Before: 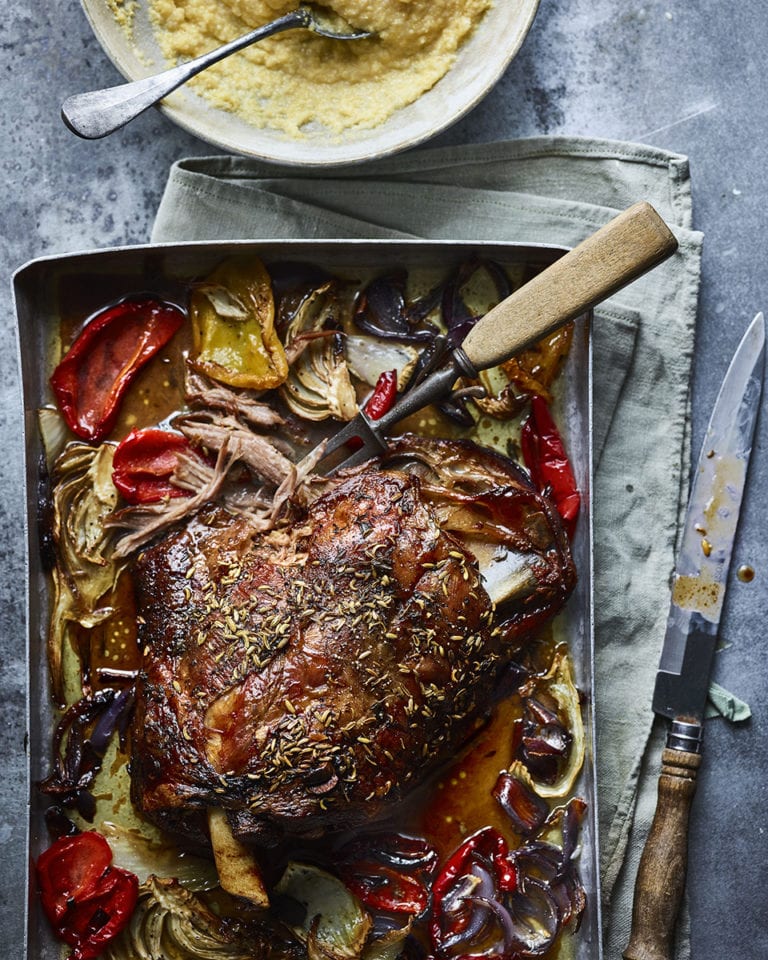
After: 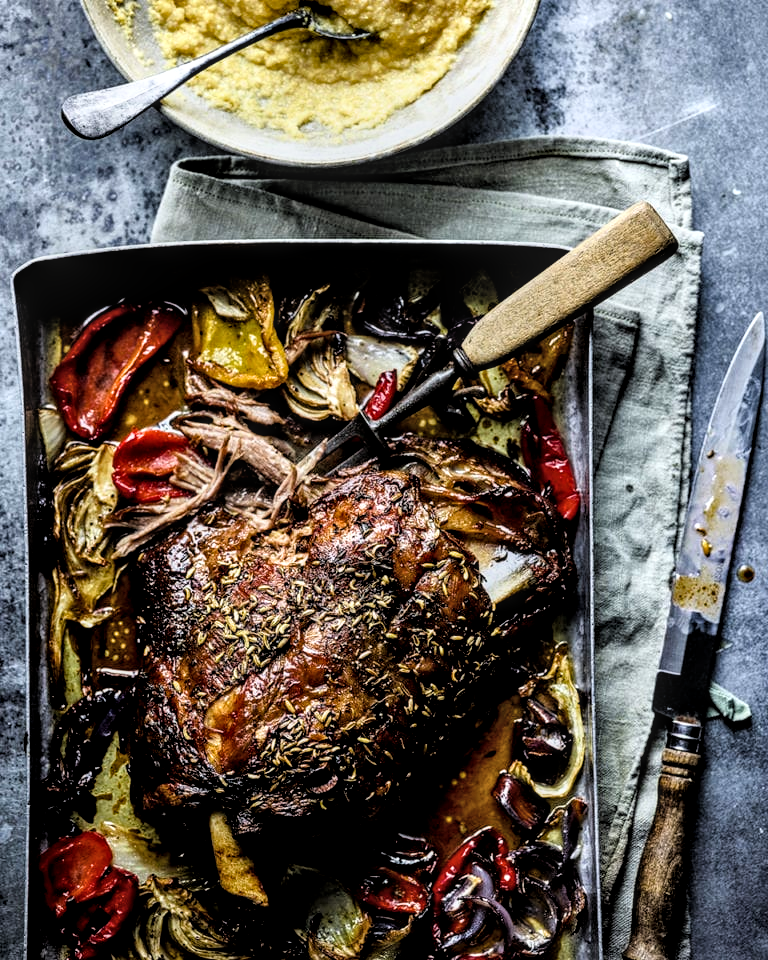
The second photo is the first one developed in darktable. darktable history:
white balance: emerald 1
local contrast: highlights 61%, detail 143%, midtone range 0.428
filmic rgb: black relative exposure -3.64 EV, white relative exposure 2.44 EV, hardness 3.29
color balance: output saturation 120%
